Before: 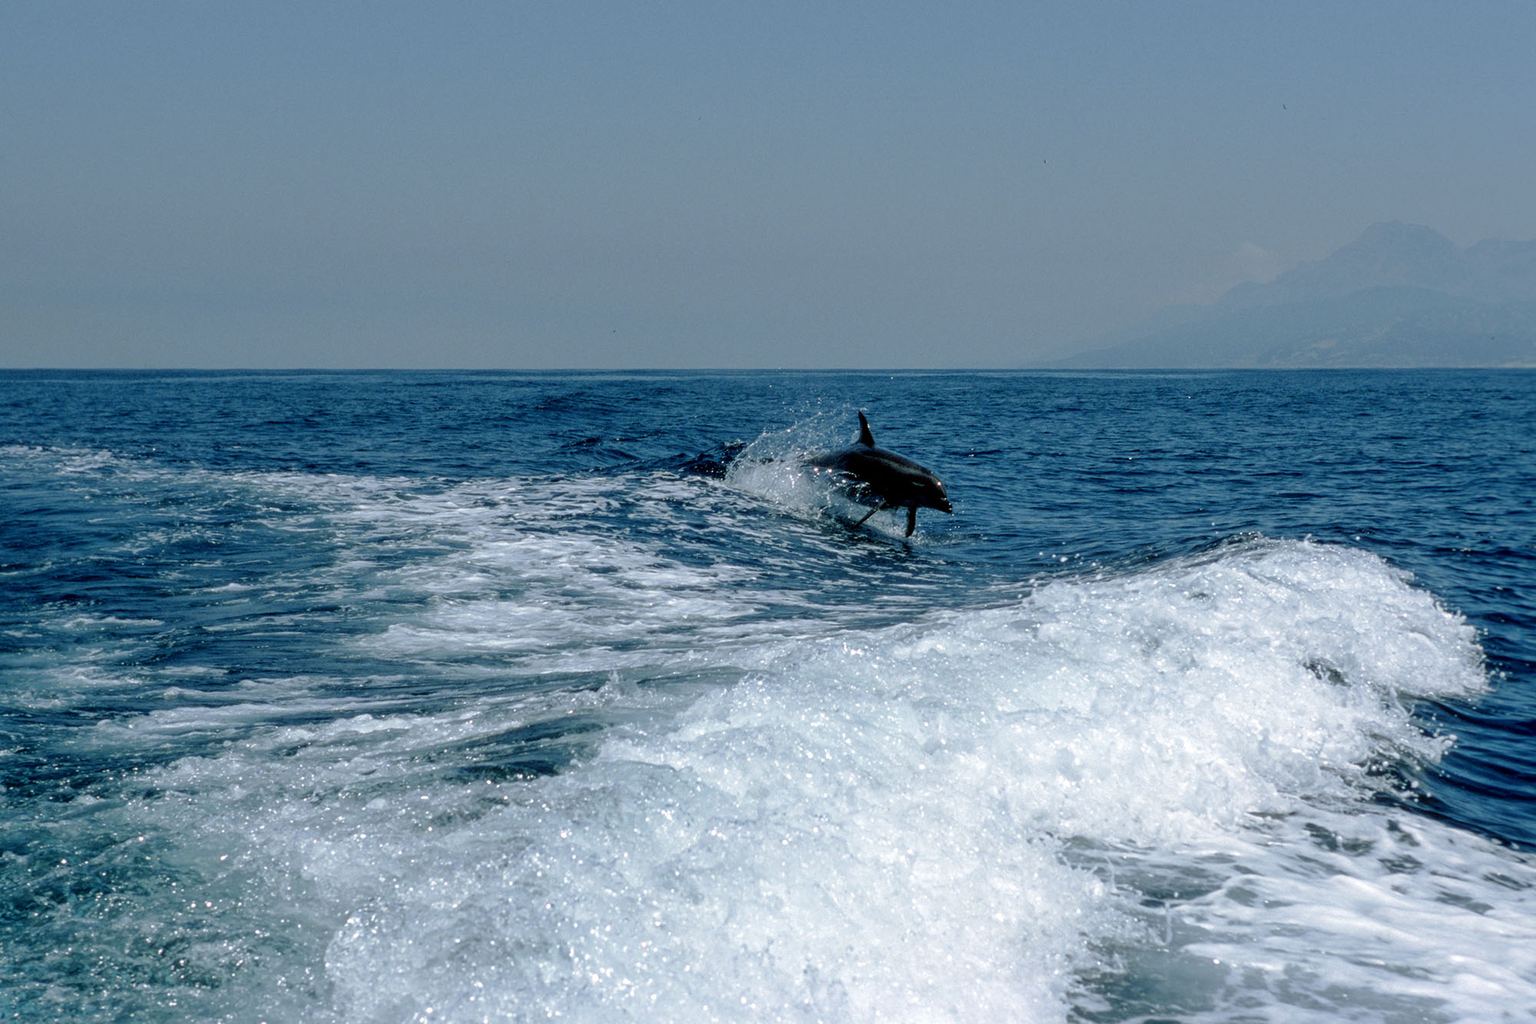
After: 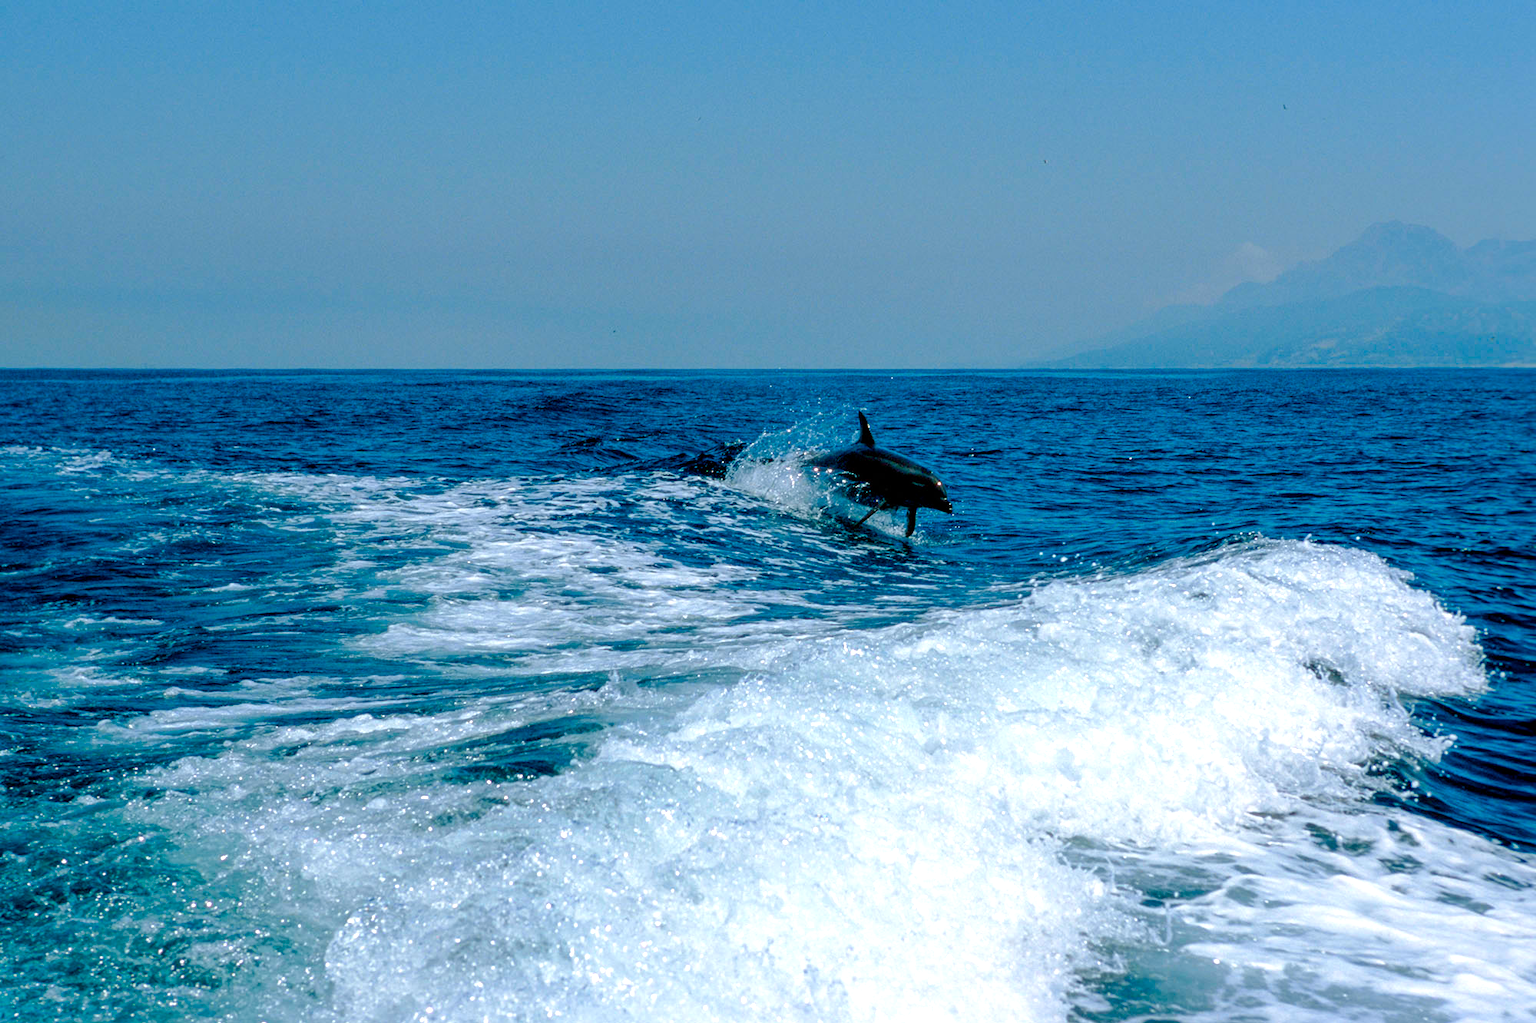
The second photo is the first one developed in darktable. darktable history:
color balance rgb: shadows lift › chroma 0.838%, shadows lift › hue 111.82°, linear chroma grading › shadows 10.487%, linear chroma grading › highlights 9.372%, linear chroma grading › global chroma 15.238%, linear chroma grading › mid-tones 14.84%, perceptual saturation grading › global saturation 34.611%, perceptual saturation grading › highlights -25.903%, perceptual saturation grading › shadows 49.69%, perceptual brilliance grading › highlights 9.445%, perceptual brilliance grading › mid-tones 4.66%, global vibrance 20%
tone equalizer: smoothing diameter 2.07%, edges refinement/feathering 21.36, mask exposure compensation -1.57 EV, filter diffusion 5
